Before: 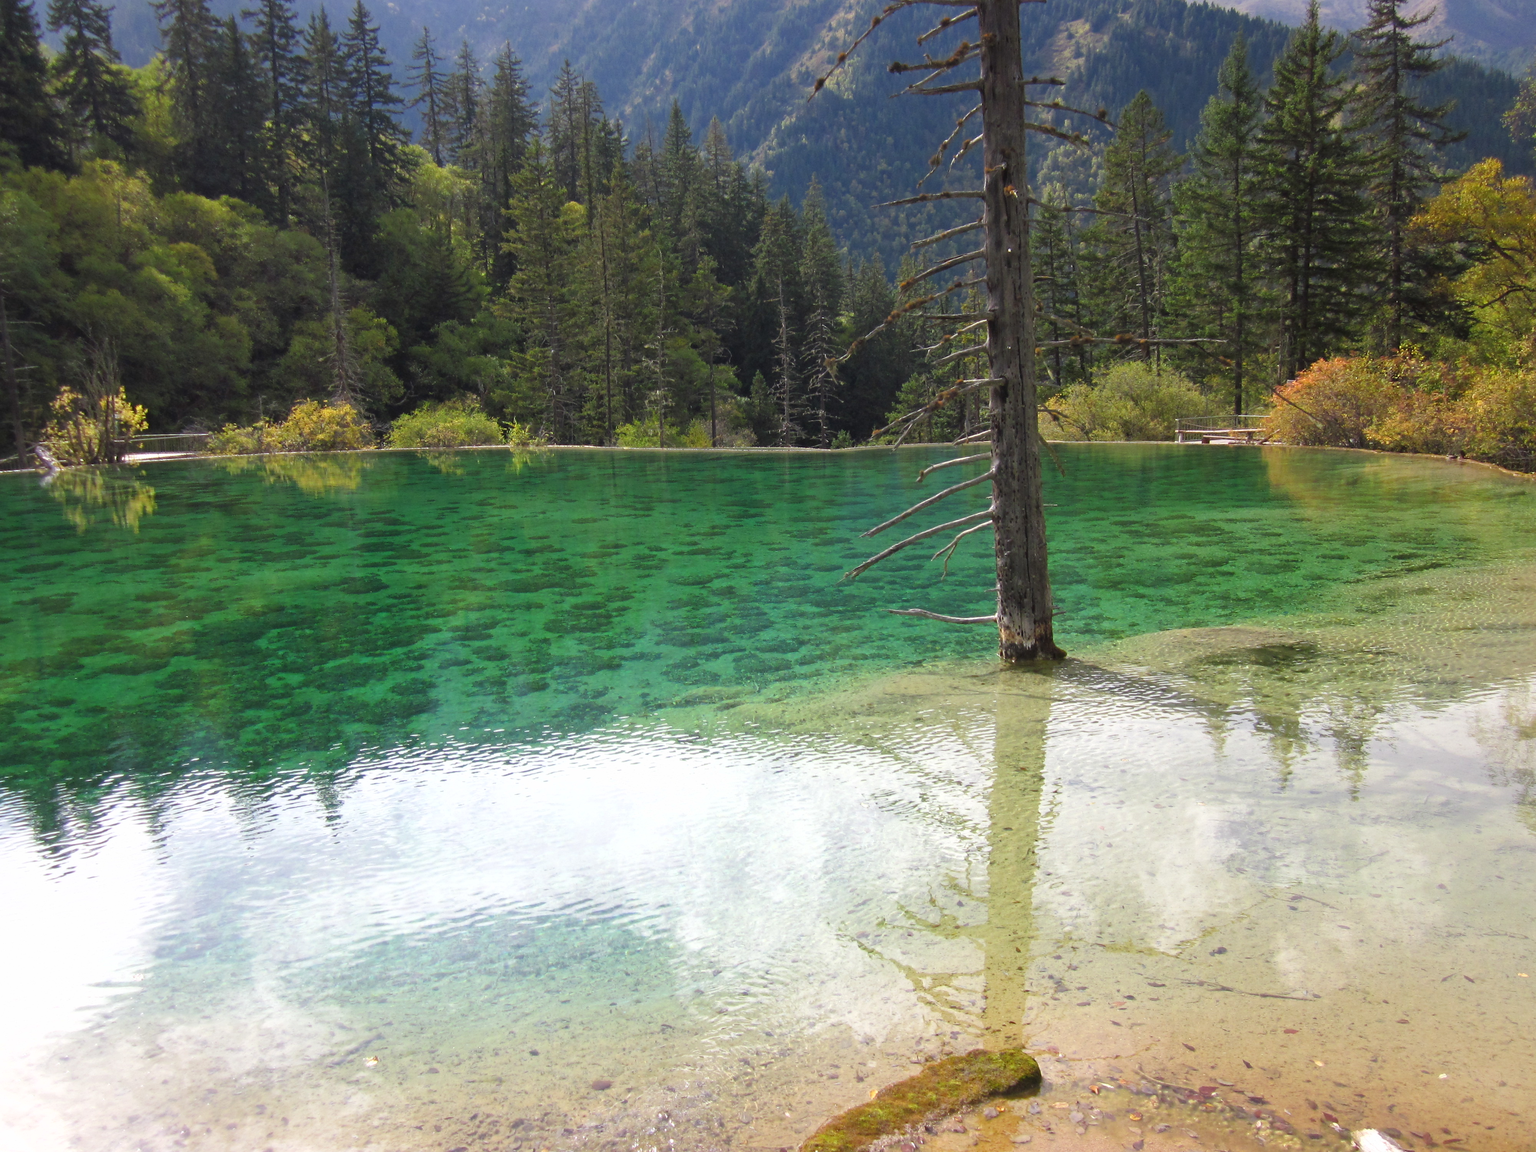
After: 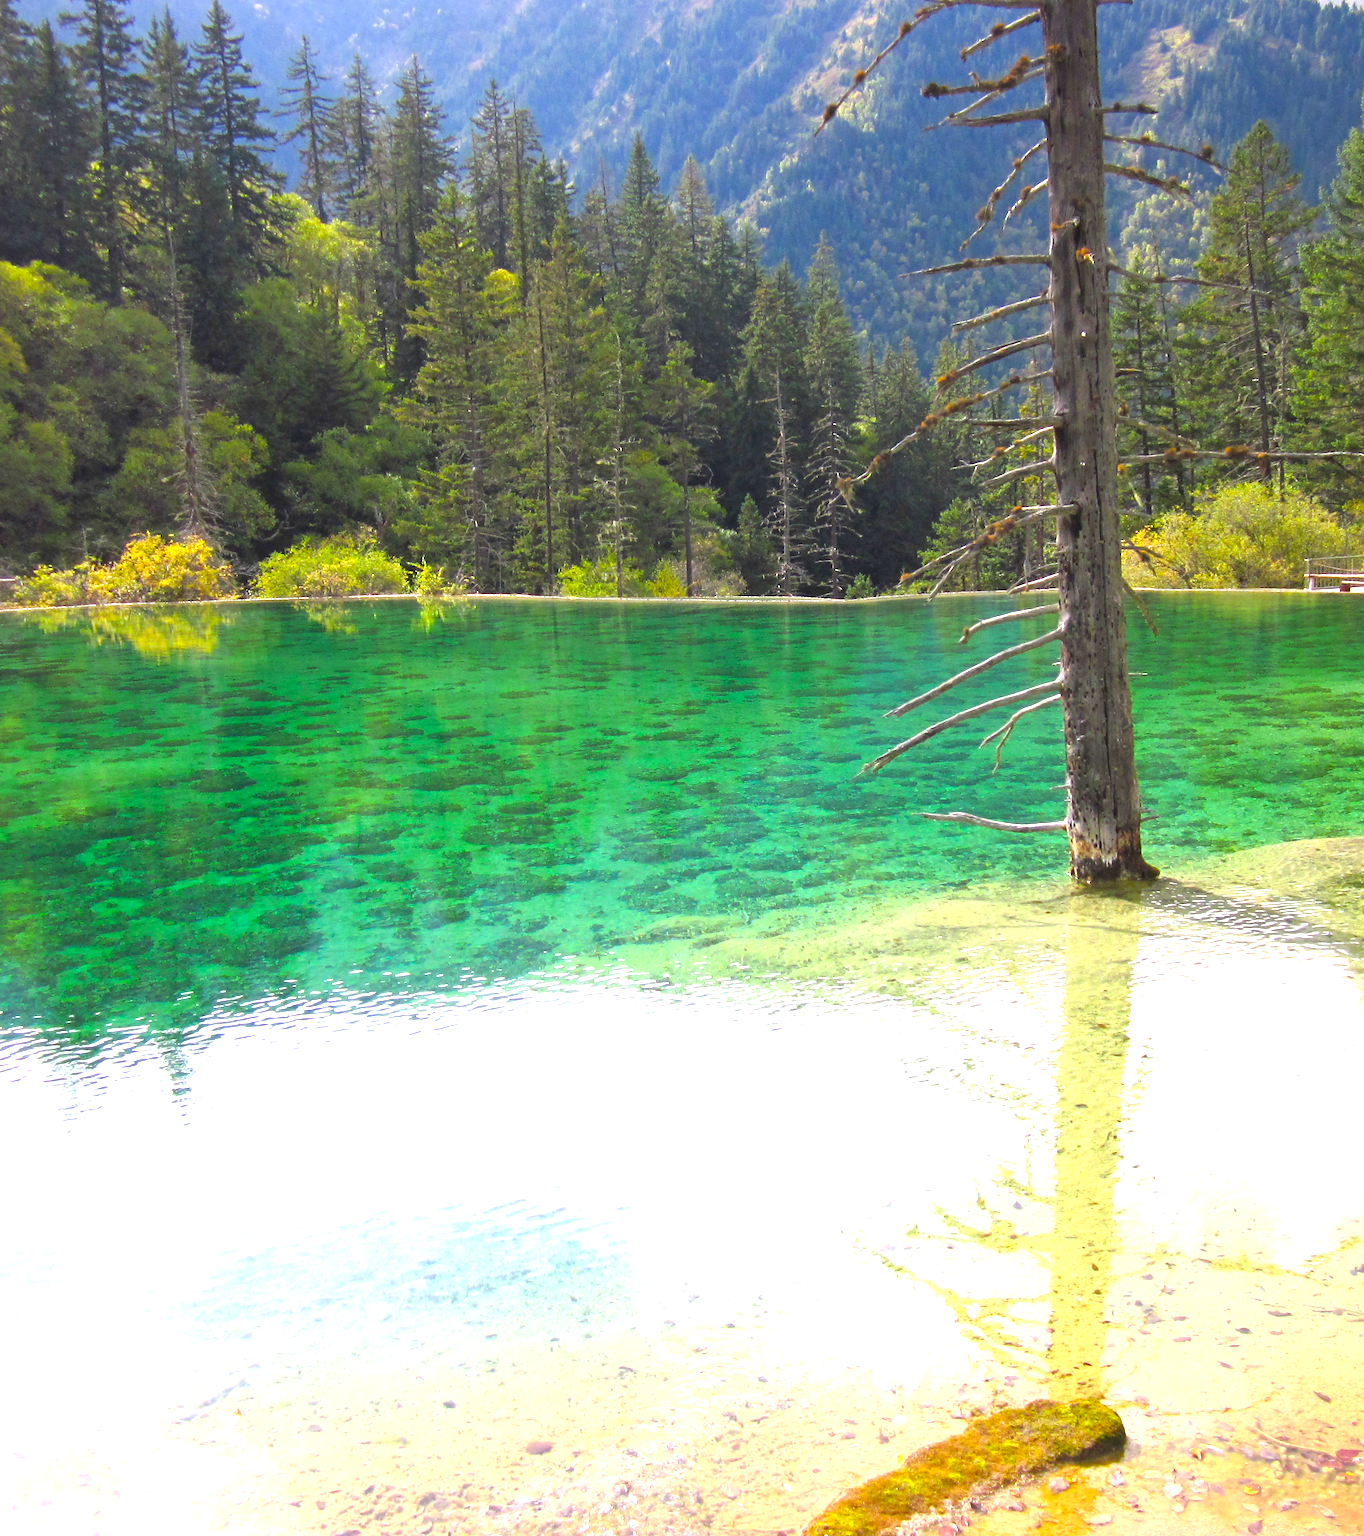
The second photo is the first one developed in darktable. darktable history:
color balance rgb: linear chroma grading › global chroma 15.056%, perceptual saturation grading › global saturation 10.273%
exposure: black level correction 0.001, exposure 1.131 EV, compensate exposure bias true, compensate highlight preservation false
crop and rotate: left 12.851%, right 20.508%
